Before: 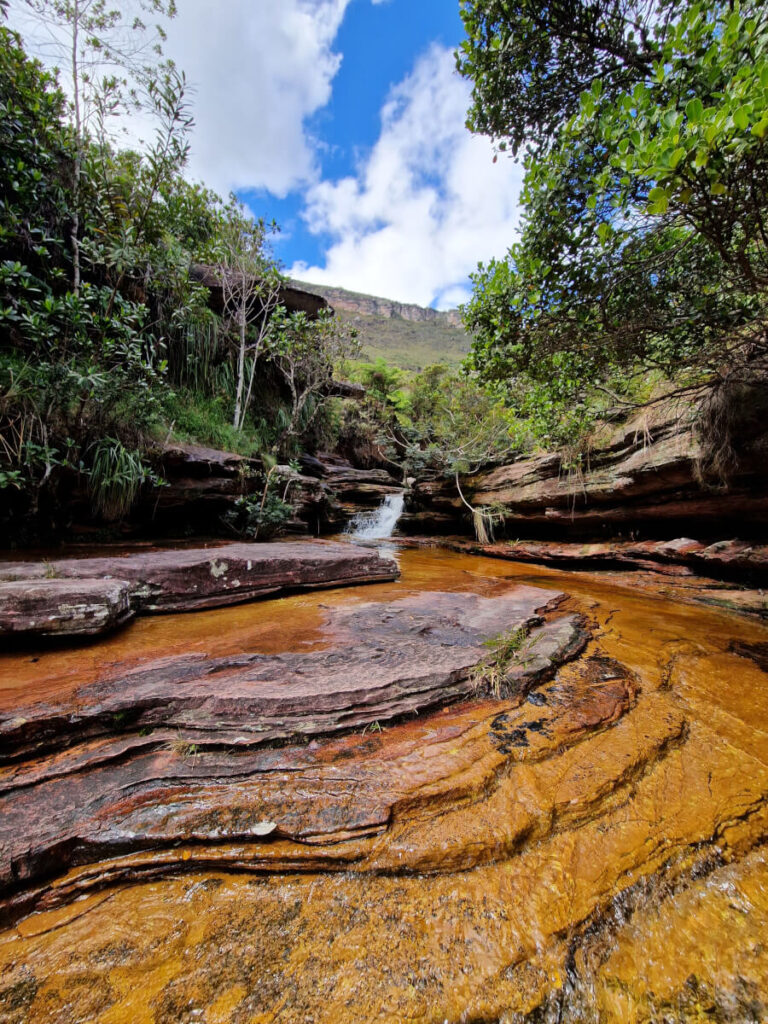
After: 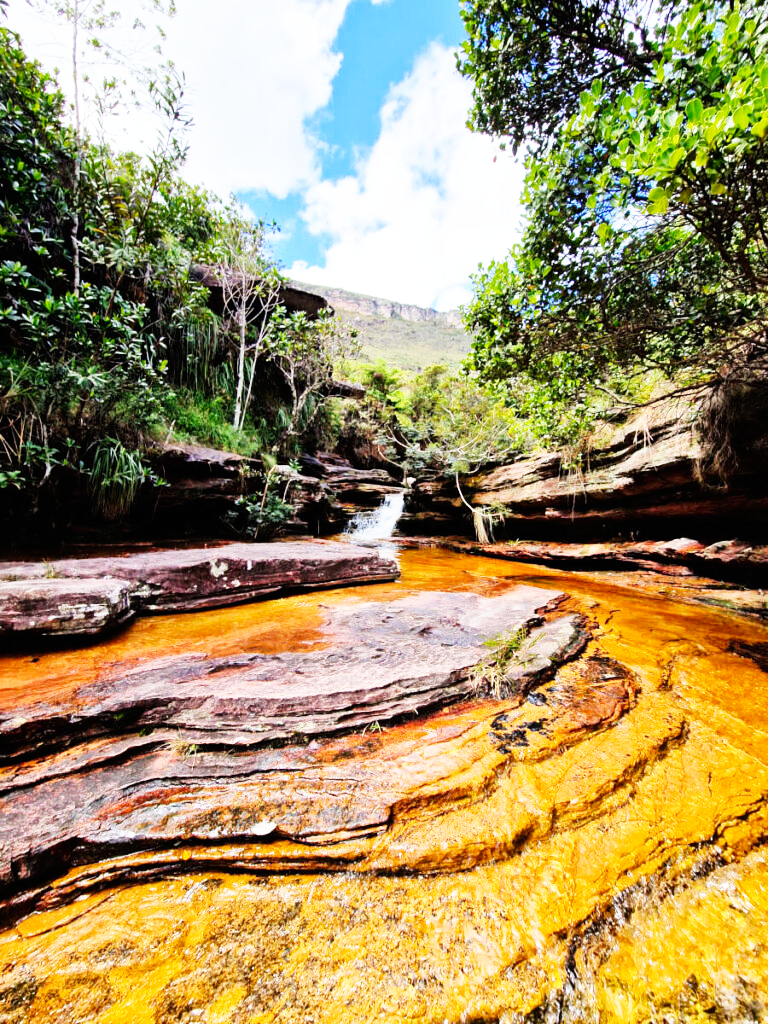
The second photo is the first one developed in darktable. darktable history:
base curve: curves: ch0 [(0, 0) (0.007, 0.004) (0.027, 0.03) (0.046, 0.07) (0.207, 0.54) (0.442, 0.872) (0.673, 0.972) (1, 1)], preserve colors none
exposure: exposure 0.128 EV, compensate highlight preservation false
